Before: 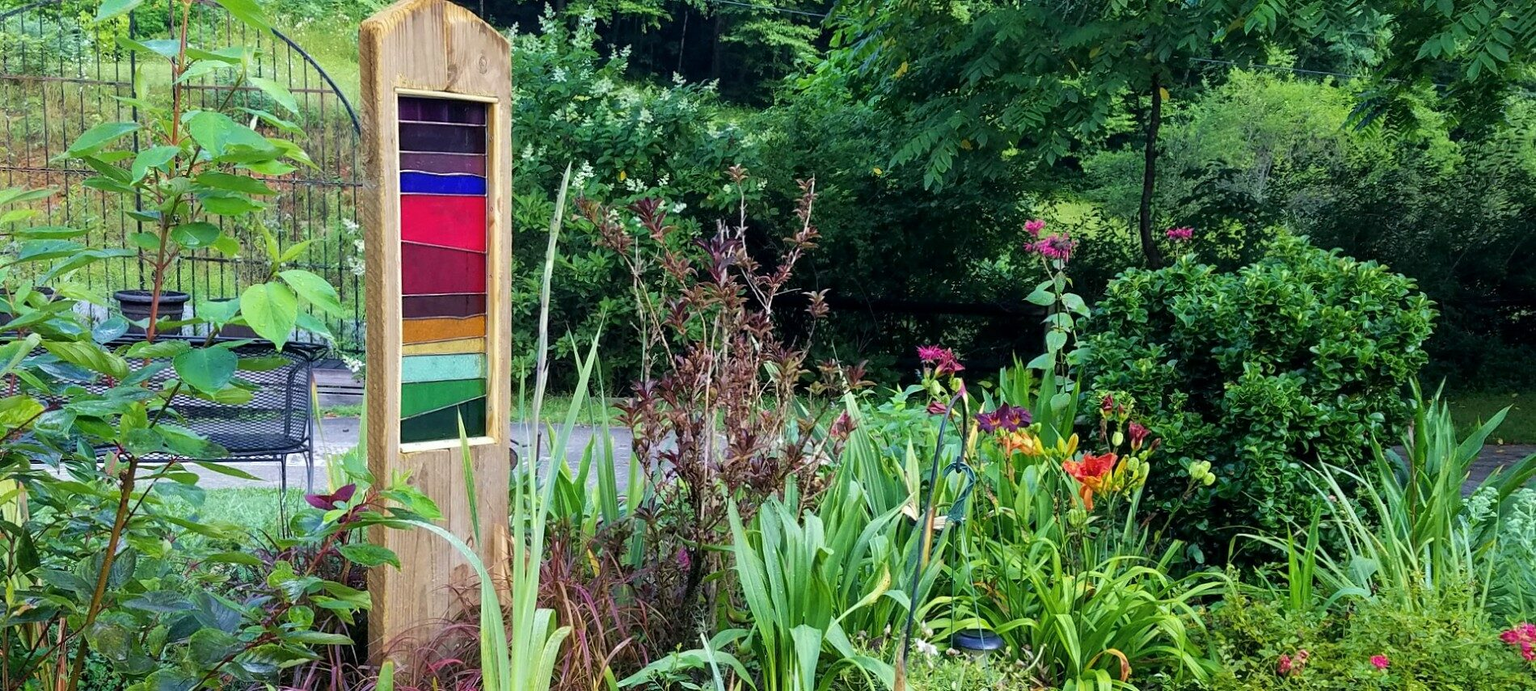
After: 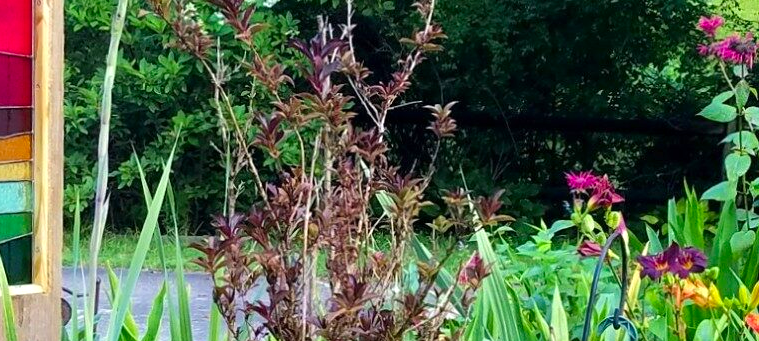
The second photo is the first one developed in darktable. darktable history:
color zones: curves: ch0 [(0, 0.613) (0.01, 0.613) (0.245, 0.448) (0.498, 0.529) (0.642, 0.665) (0.879, 0.777) (0.99, 0.613)]; ch1 [(0, 0) (0.143, 0) (0.286, 0) (0.429, 0) (0.571, 0) (0.714, 0) (0.857, 0)], mix -121.96%
crop: left 30%, top 30%, right 30%, bottom 30%
exposure: exposure 0.178 EV, compensate exposure bias true, compensate highlight preservation false
